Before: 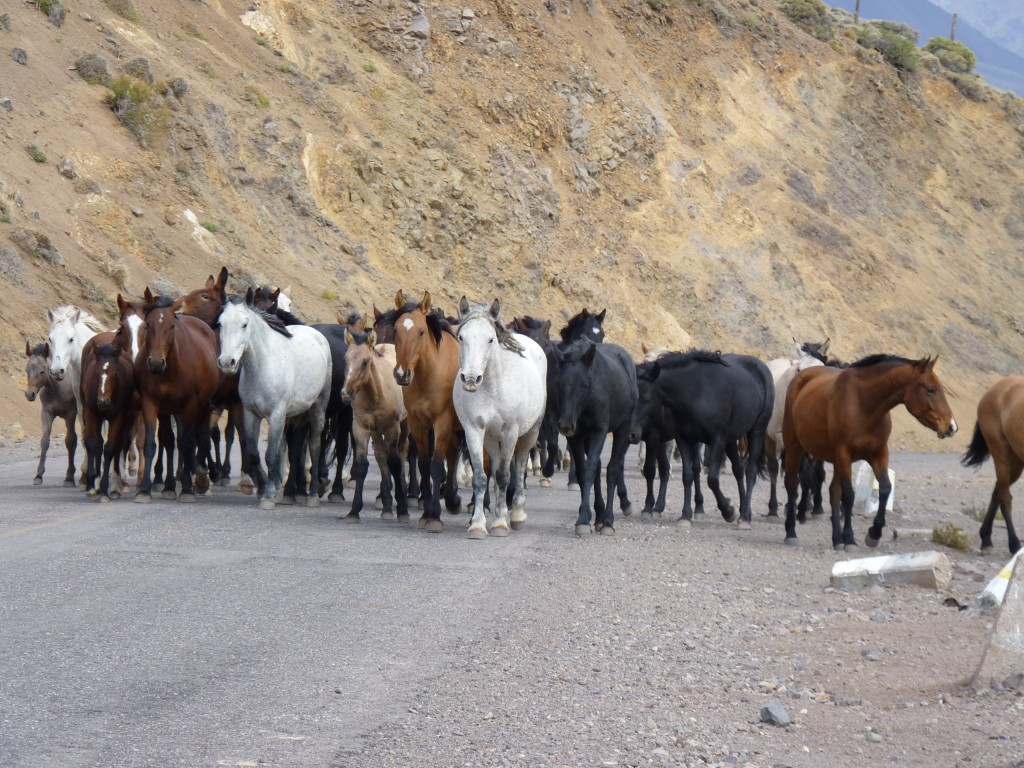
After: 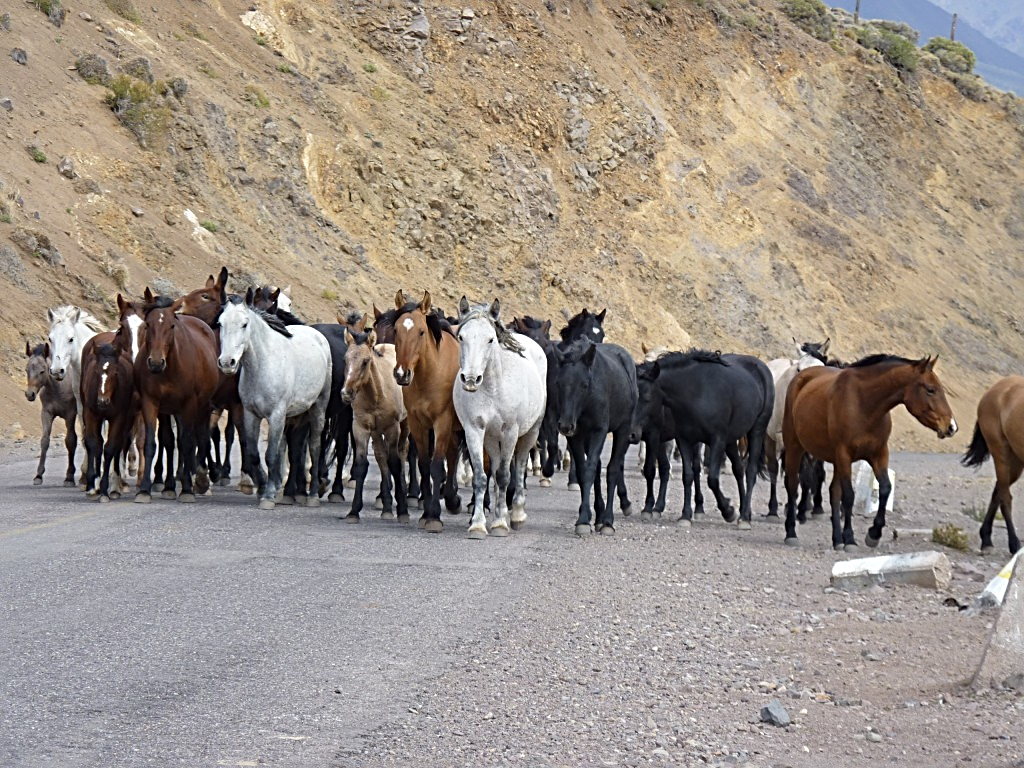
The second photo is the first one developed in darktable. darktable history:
sharpen: radius 2.799, amount 0.713
